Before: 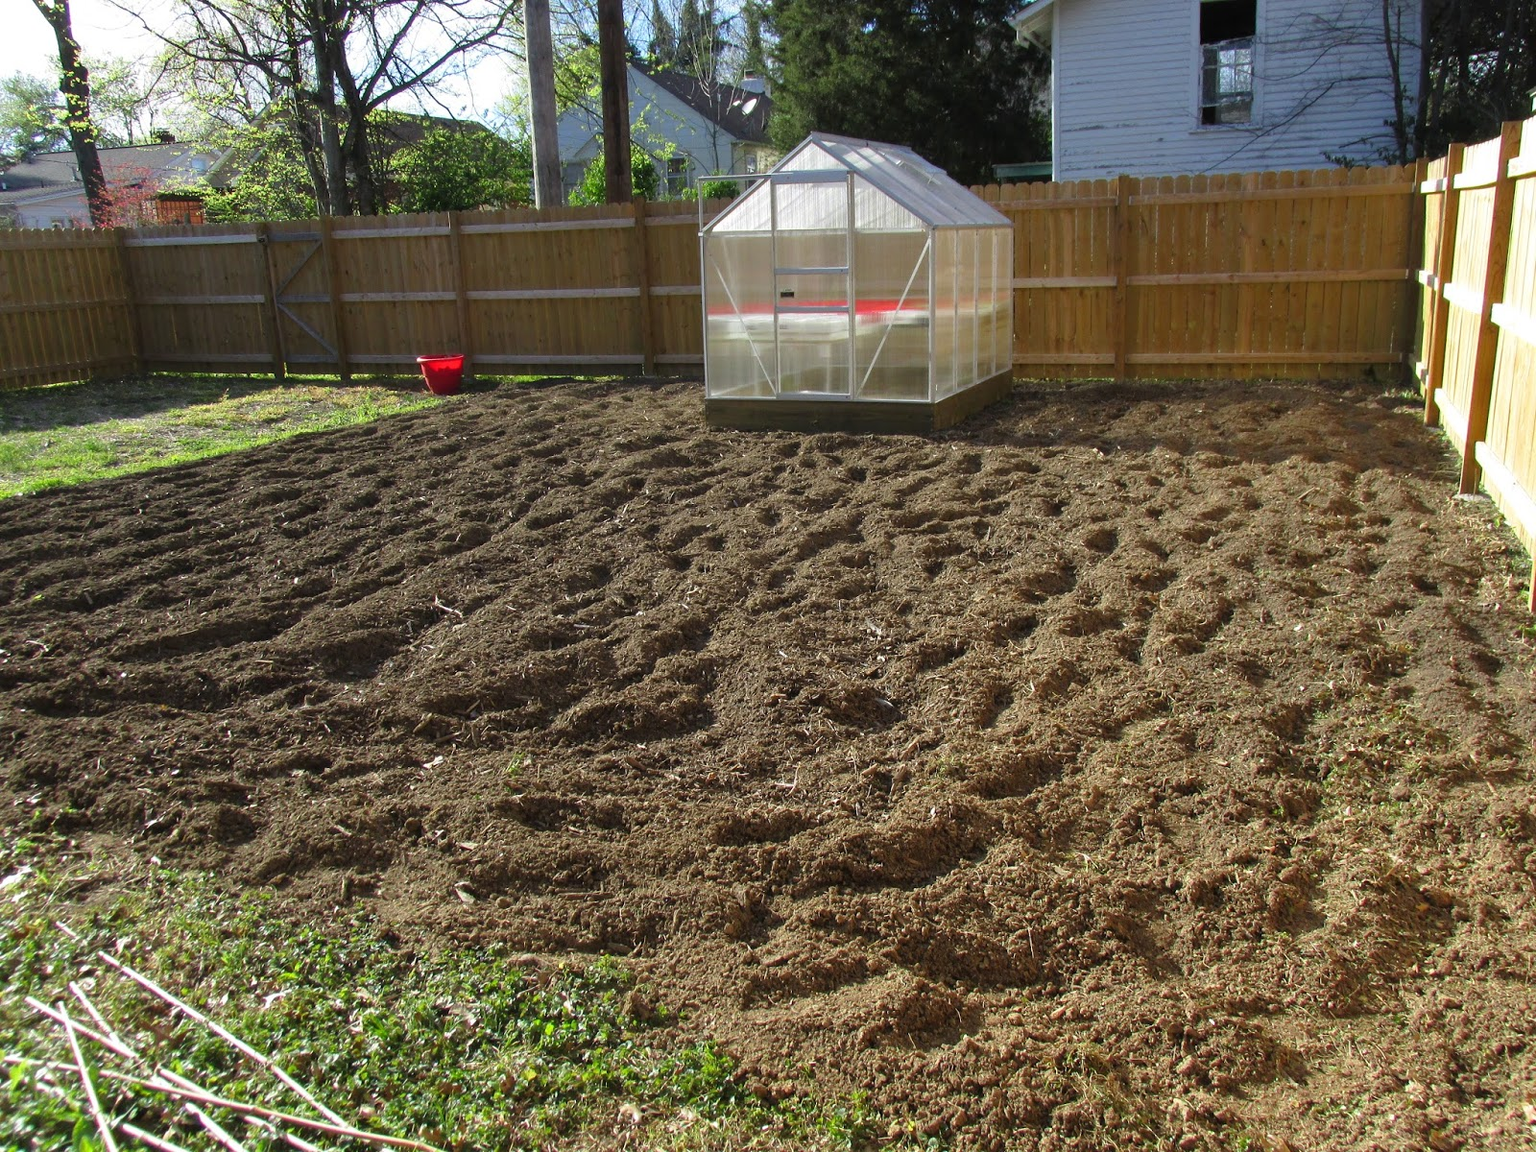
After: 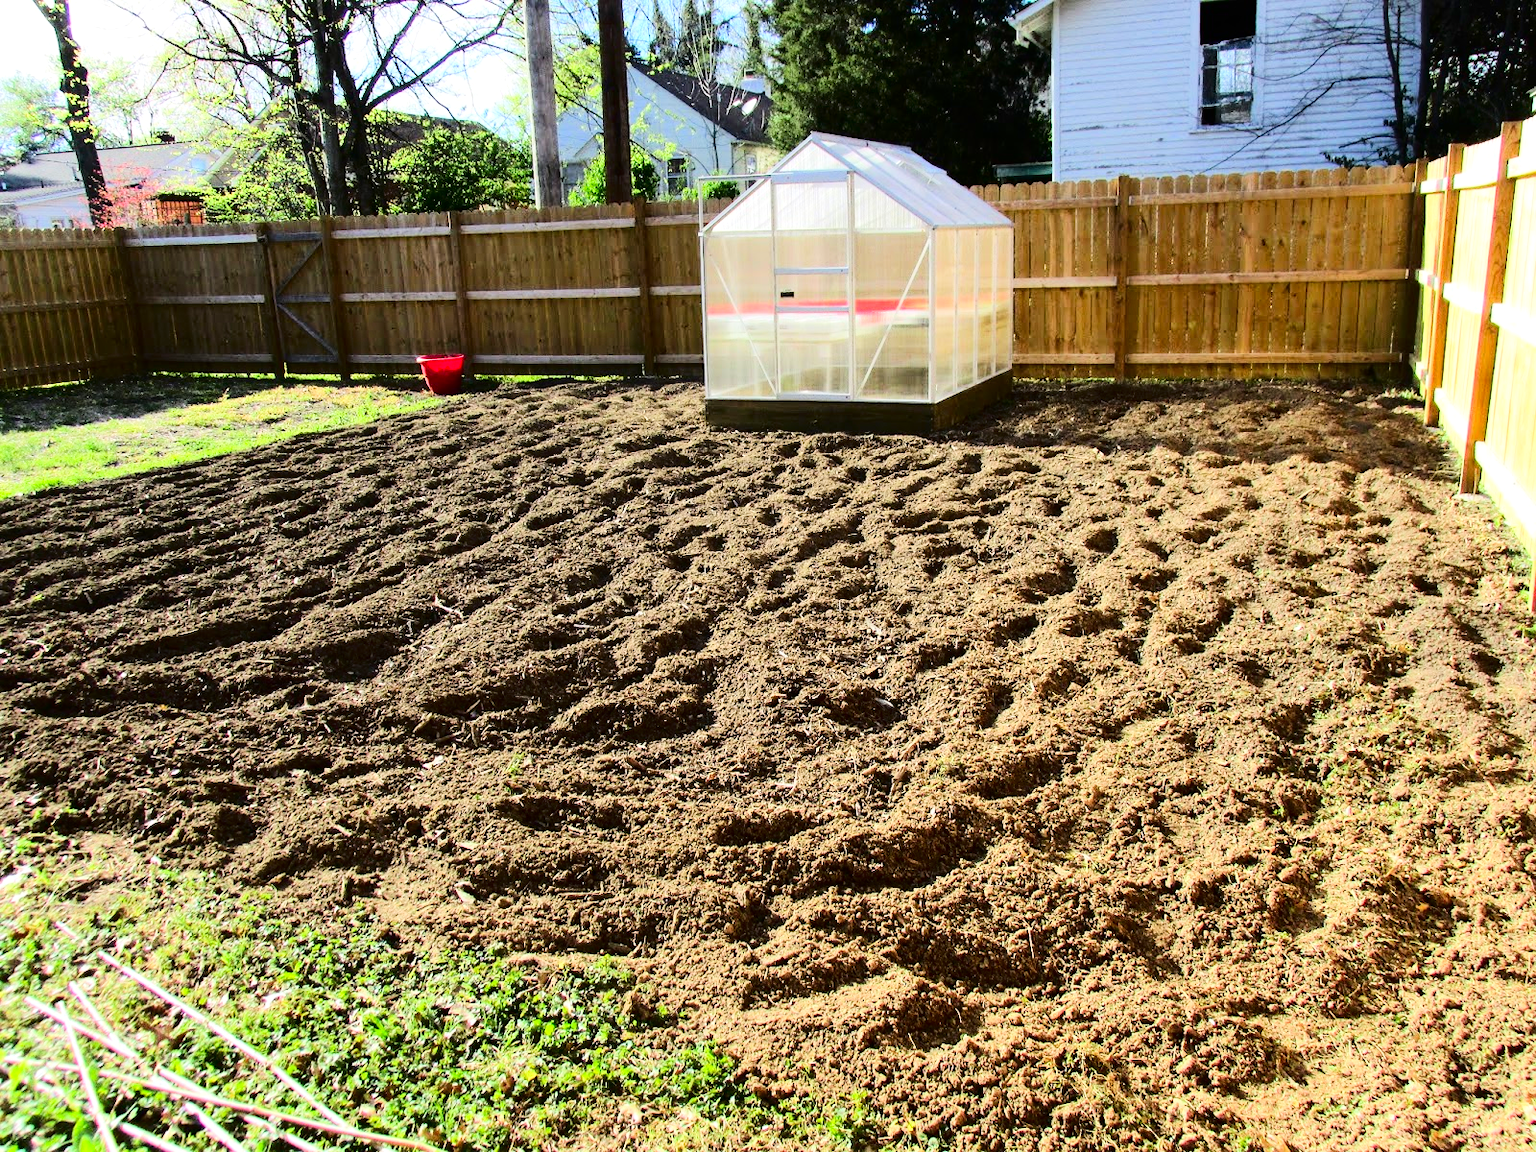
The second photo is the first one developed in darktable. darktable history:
tone equalizer: -7 EV 0.156 EV, -6 EV 0.566 EV, -5 EV 1.13 EV, -4 EV 1.35 EV, -3 EV 1.12 EV, -2 EV 0.6 EV, -1 EV 0.148 EV, edges refinement/feathering 500, mask exposure compensation -1.57 EV, preserve details no
contrast brightness saturation: contrast 0.301, brightness -0.074, saturation 0.173
